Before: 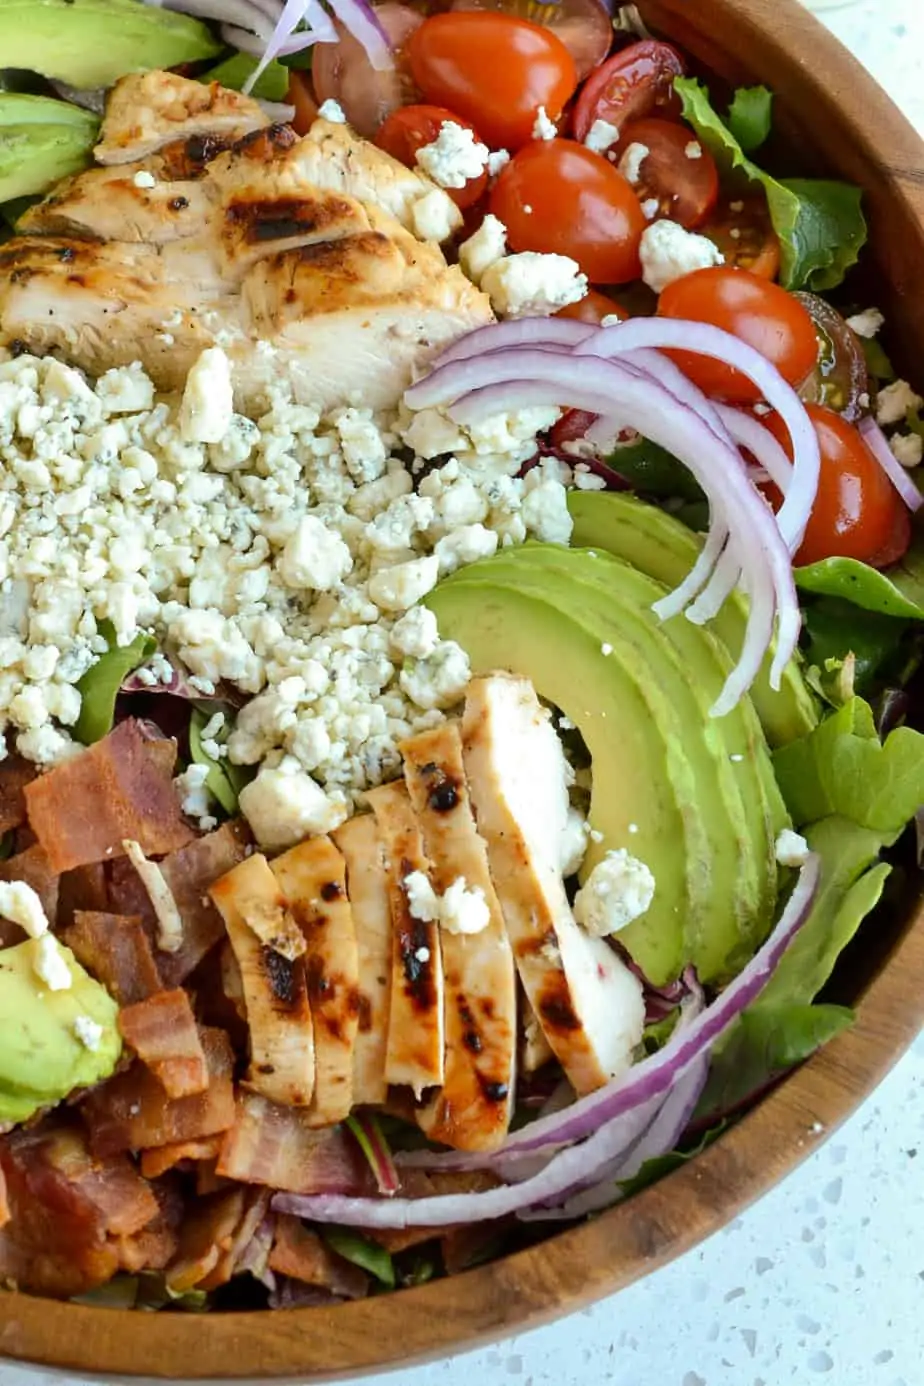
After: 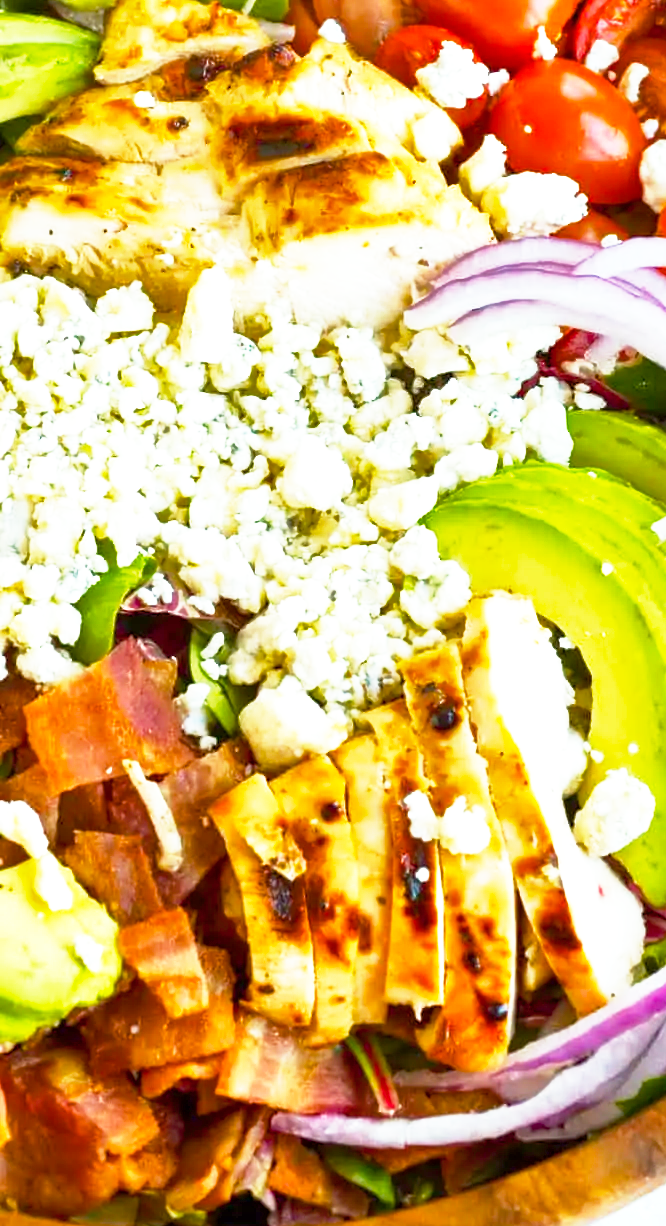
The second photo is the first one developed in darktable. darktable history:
crop: top 5.776%, right 27.891%, bottom 5.726%
base curve: curves: ch0 [(0, 0) (0.495, 0.917) (1, 1)], preserve colors none
color balance rgb: linear chroma grading › global chroma 8.864%, perceptual saturation grading › global saturation 20%, perceptual saturation grading › highlights -25.42%, perceptual saturation grading › shadows 26.222%, perceptual brilliance grading › highlights 8.647%, perceptual brilliance grading › mid-tones 3.139%, perceptual brilliance grading › shadows 2.33%, global vibrance 20%
shadows and highlights: on, module defaults
